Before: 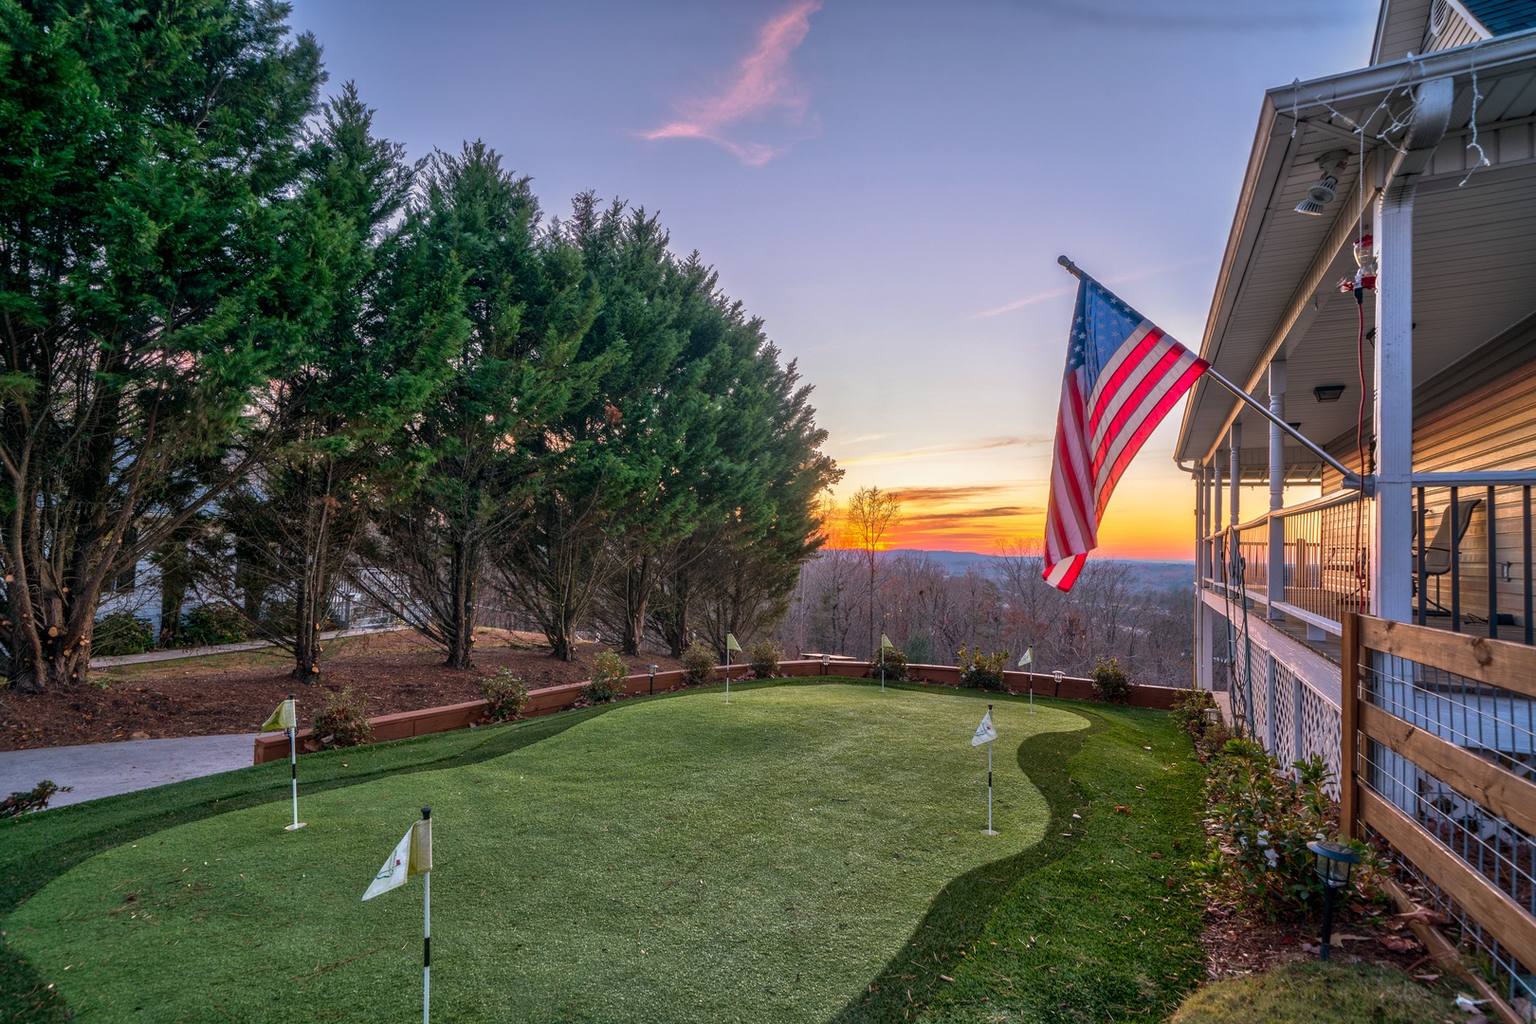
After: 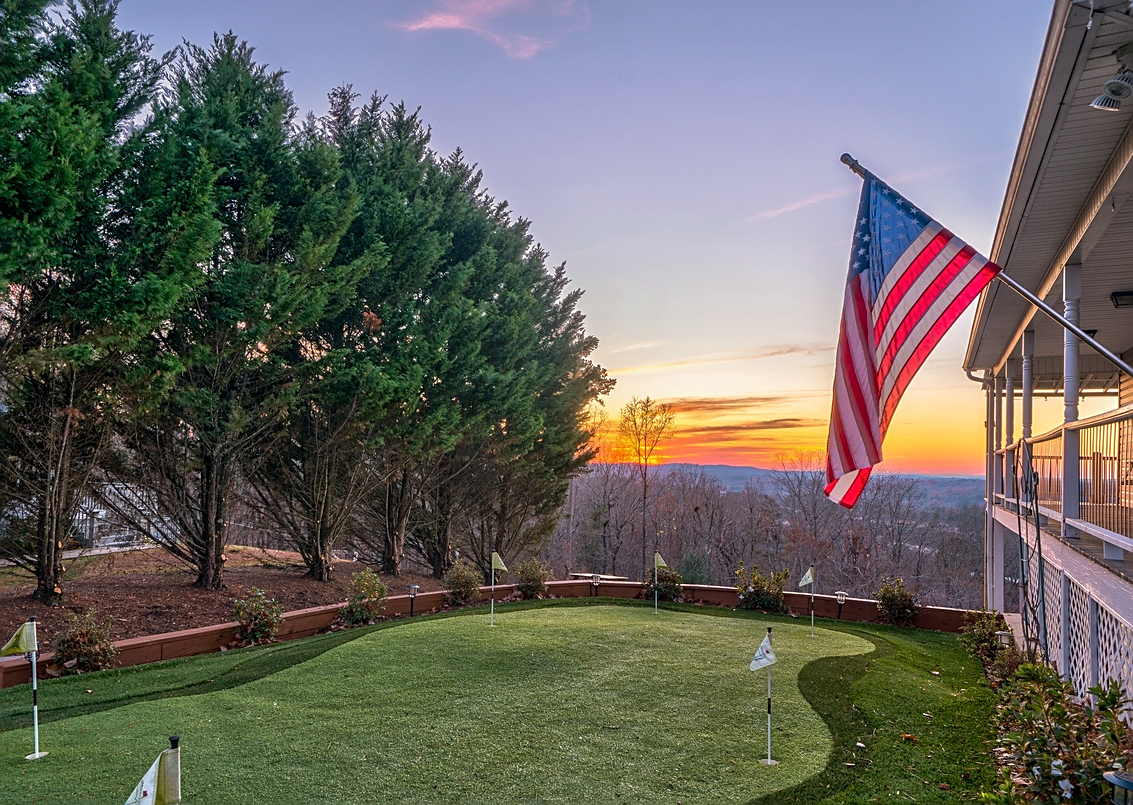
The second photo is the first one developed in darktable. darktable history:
sharpen: on, module defaults
crop and rotate: left 17.018%, top 10.741%, right 13.039%, bottom 14.648%
